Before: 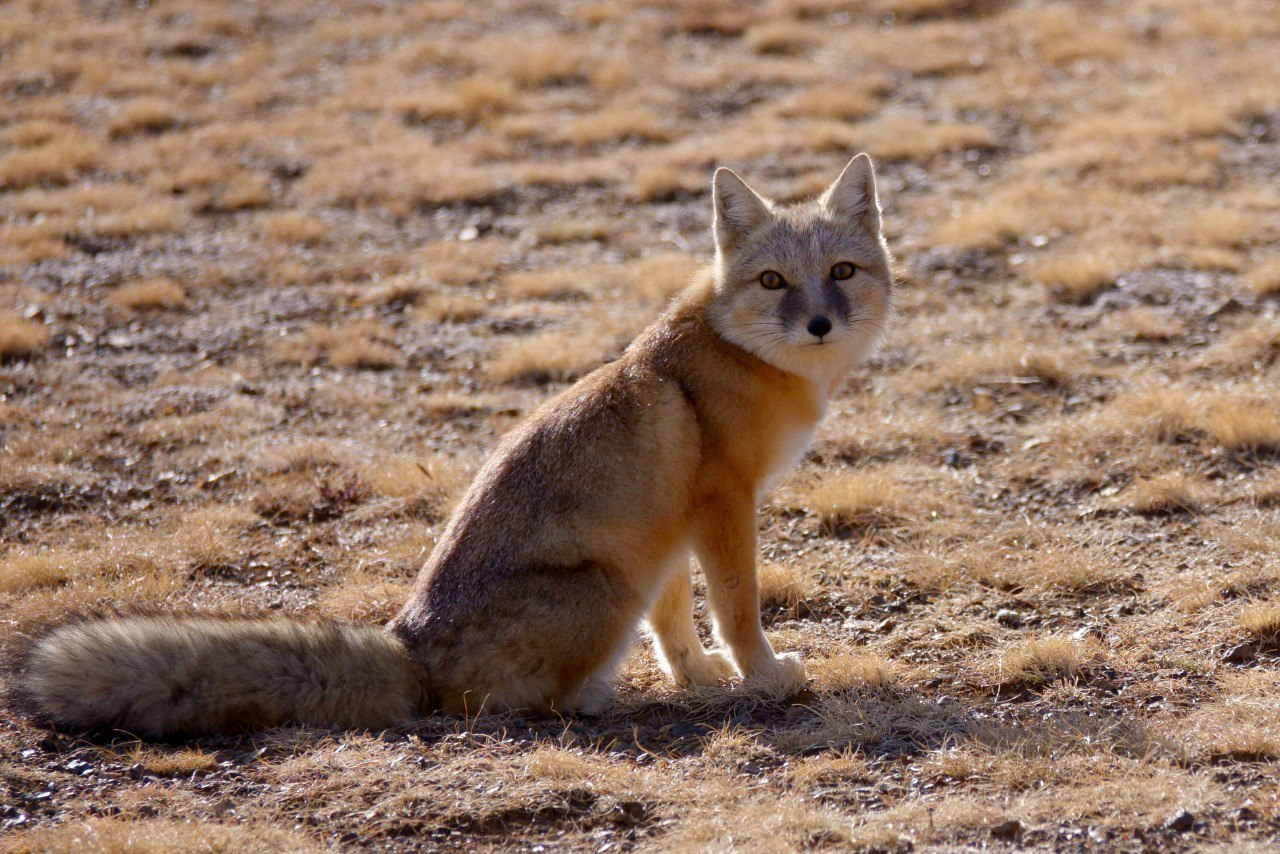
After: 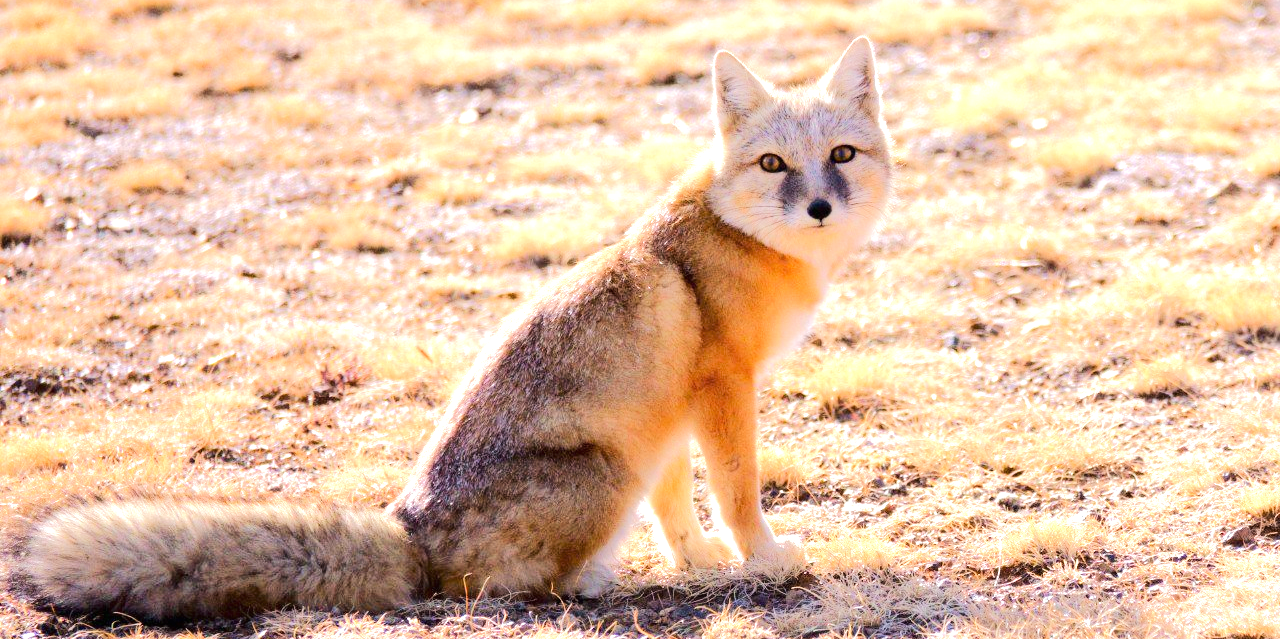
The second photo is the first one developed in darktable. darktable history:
crop: top 13.725%, bottom 11.385%
exposure: black level correction 0, exposure 1.2 EV, compensate exposure bias true, compensate highlight preservation false
tone equalizer: -7 EV 0.147 EV, -6 EV 0.595 EV, -5 EV 1.13 EV, -4 EV 1.34 EV, -3 EV 1.18 EV, -2 EV 0.6 EV, -1 EV 0.162 EV, edges refinement/feathering 500, mask exposure compensation -1.57 EV, preserve details no
